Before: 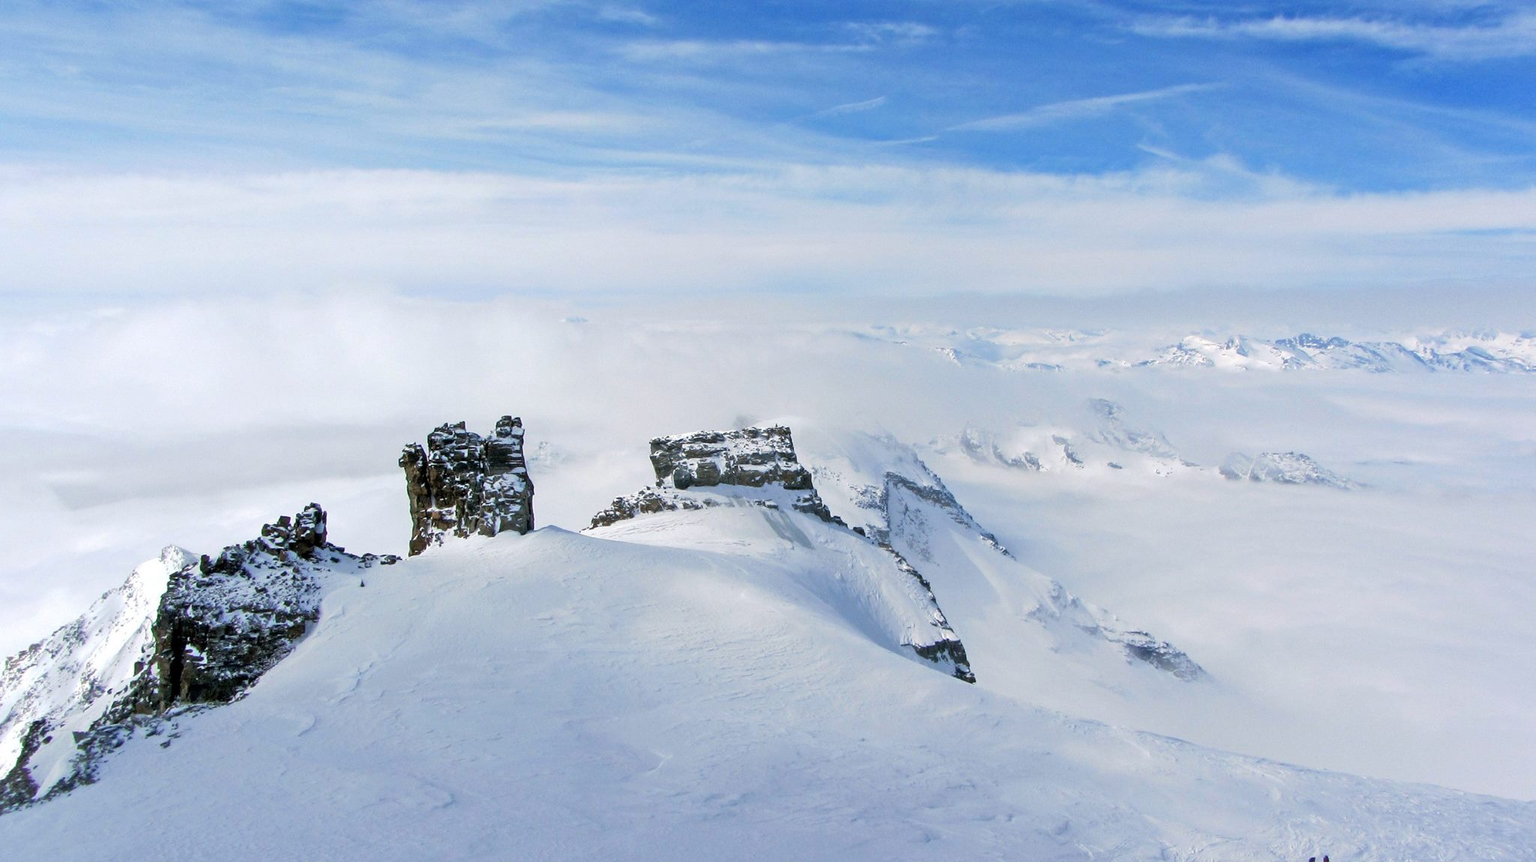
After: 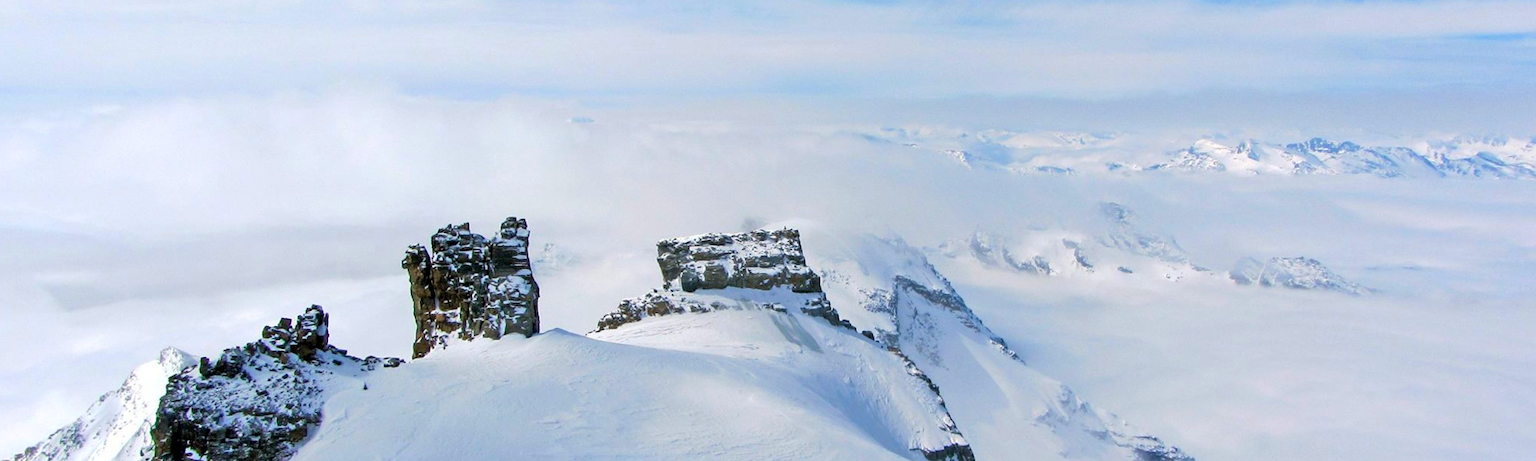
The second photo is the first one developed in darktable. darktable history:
crop and rotate: top 23.043%, bottom 23.437%
color balance rgb: perceptual saturation grading › global saturation 25%, global vibrance 20%
rotate and perspective: rotation 0.174°, lens shift (vertical) 0.013, lens shift (horizontal) 0.019, shear 0.001, automatic cropping original format, crop left 0.007, crop right 0.991, crop top 0.016, crop bottom 0.997
